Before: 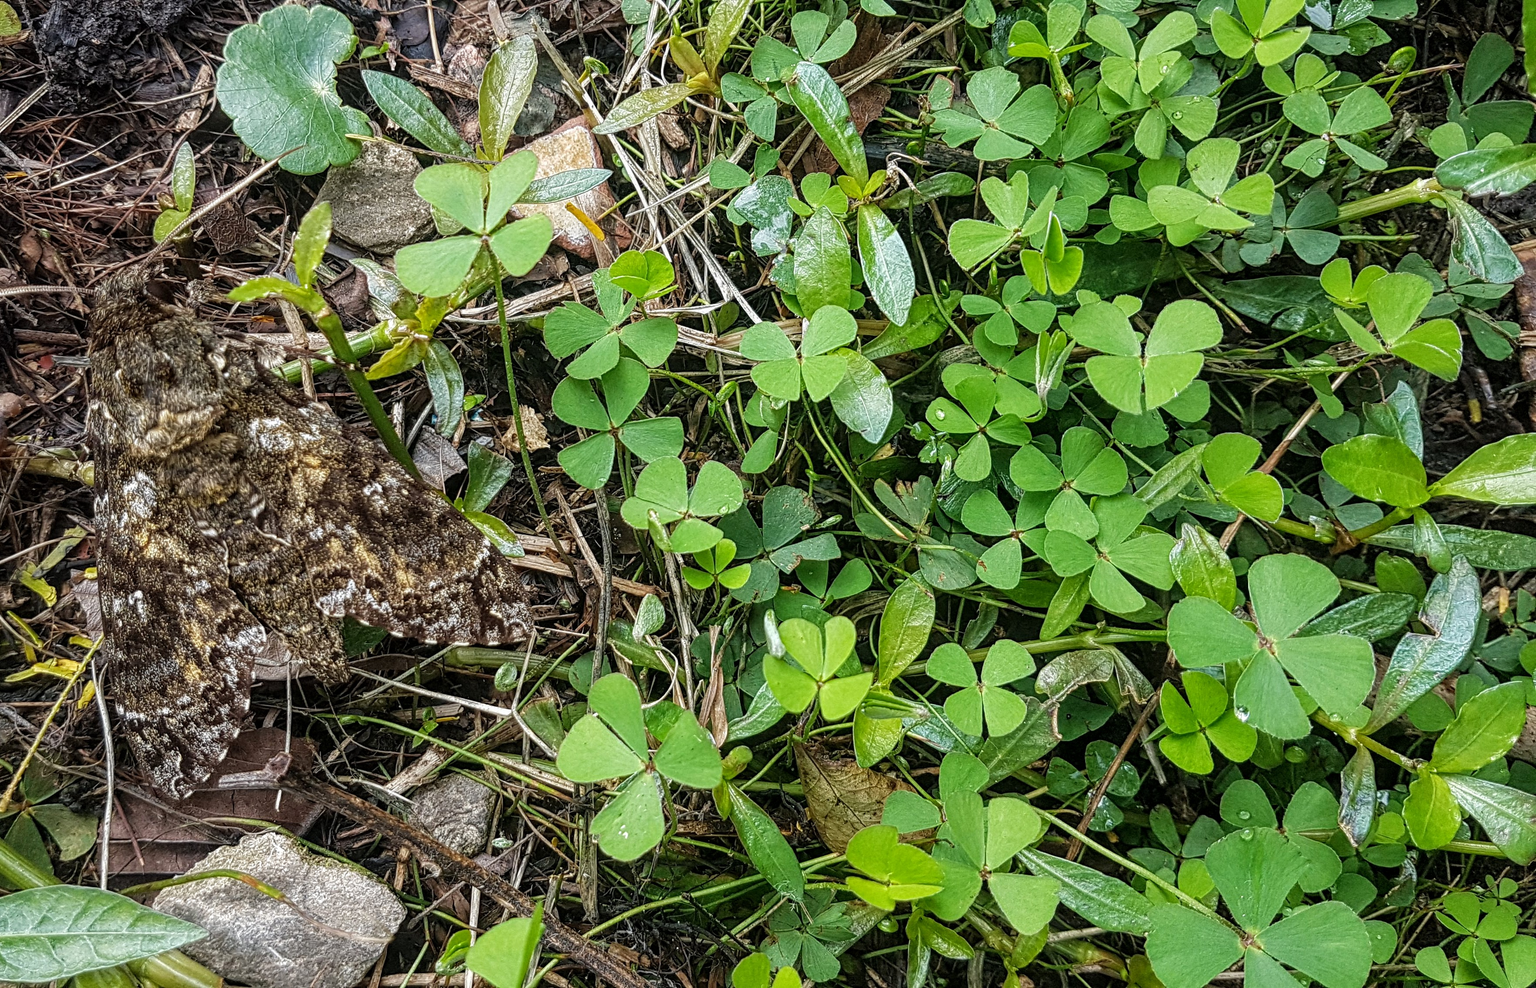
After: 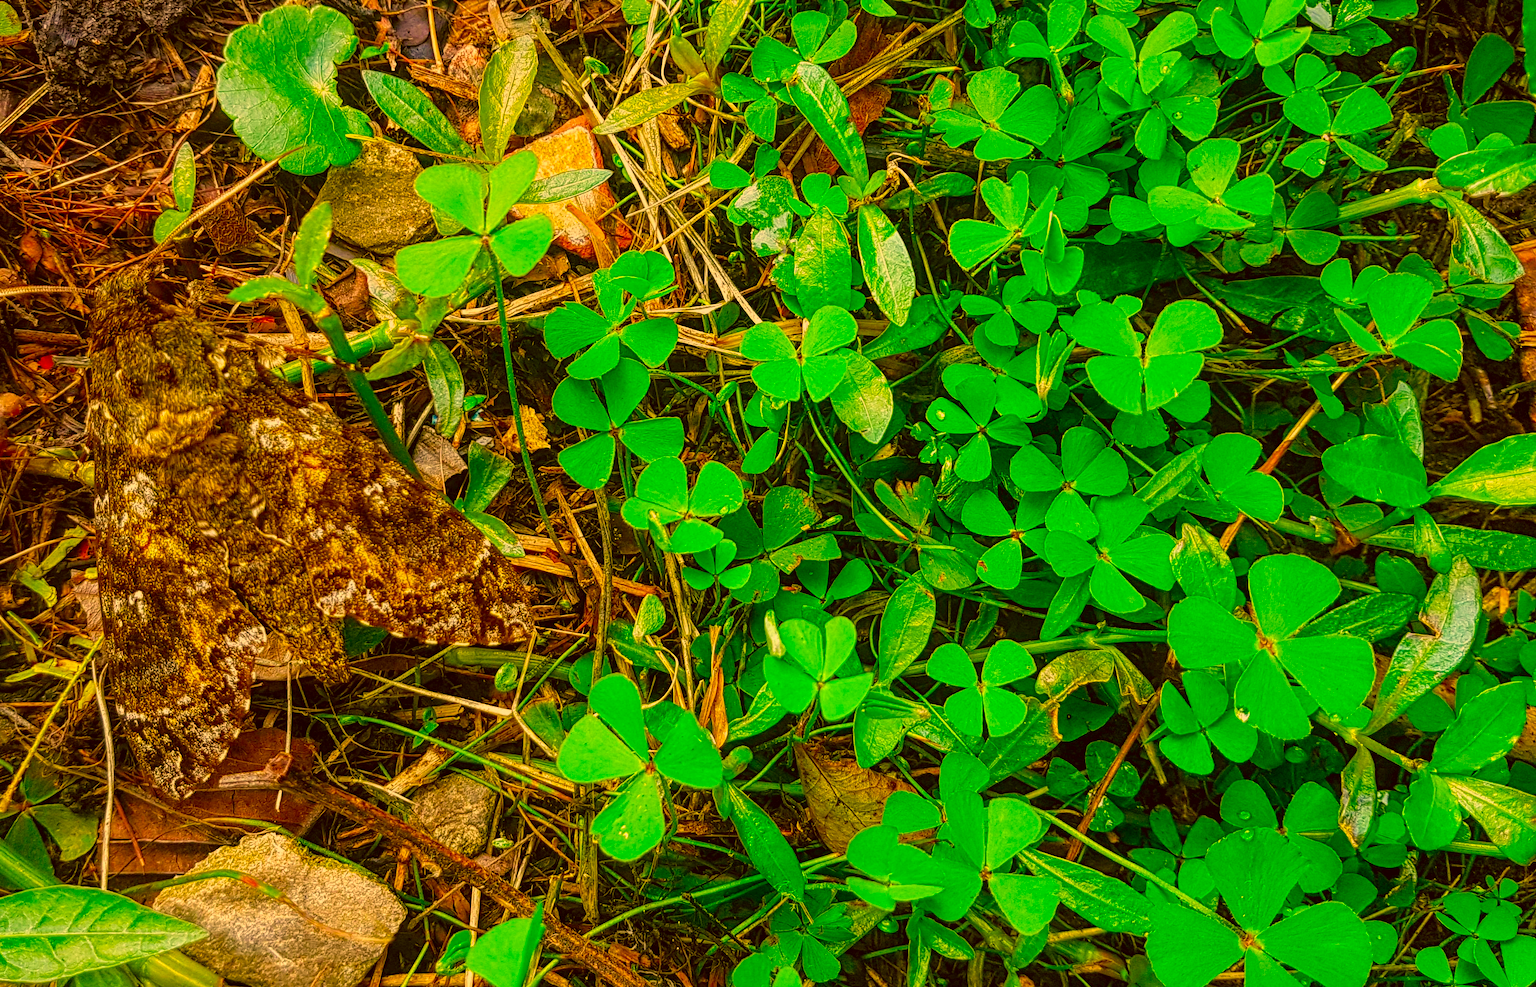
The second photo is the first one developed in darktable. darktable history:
color correction: highlights a* 10.44, highlights b* 30.04, shadows a* 2.73, shadows b* 17.51, saturation 1.72
color balance: input saturation 134.34%, contrast -10.04%, contrast fulcrum 19.67%, output saturation 133.51%
